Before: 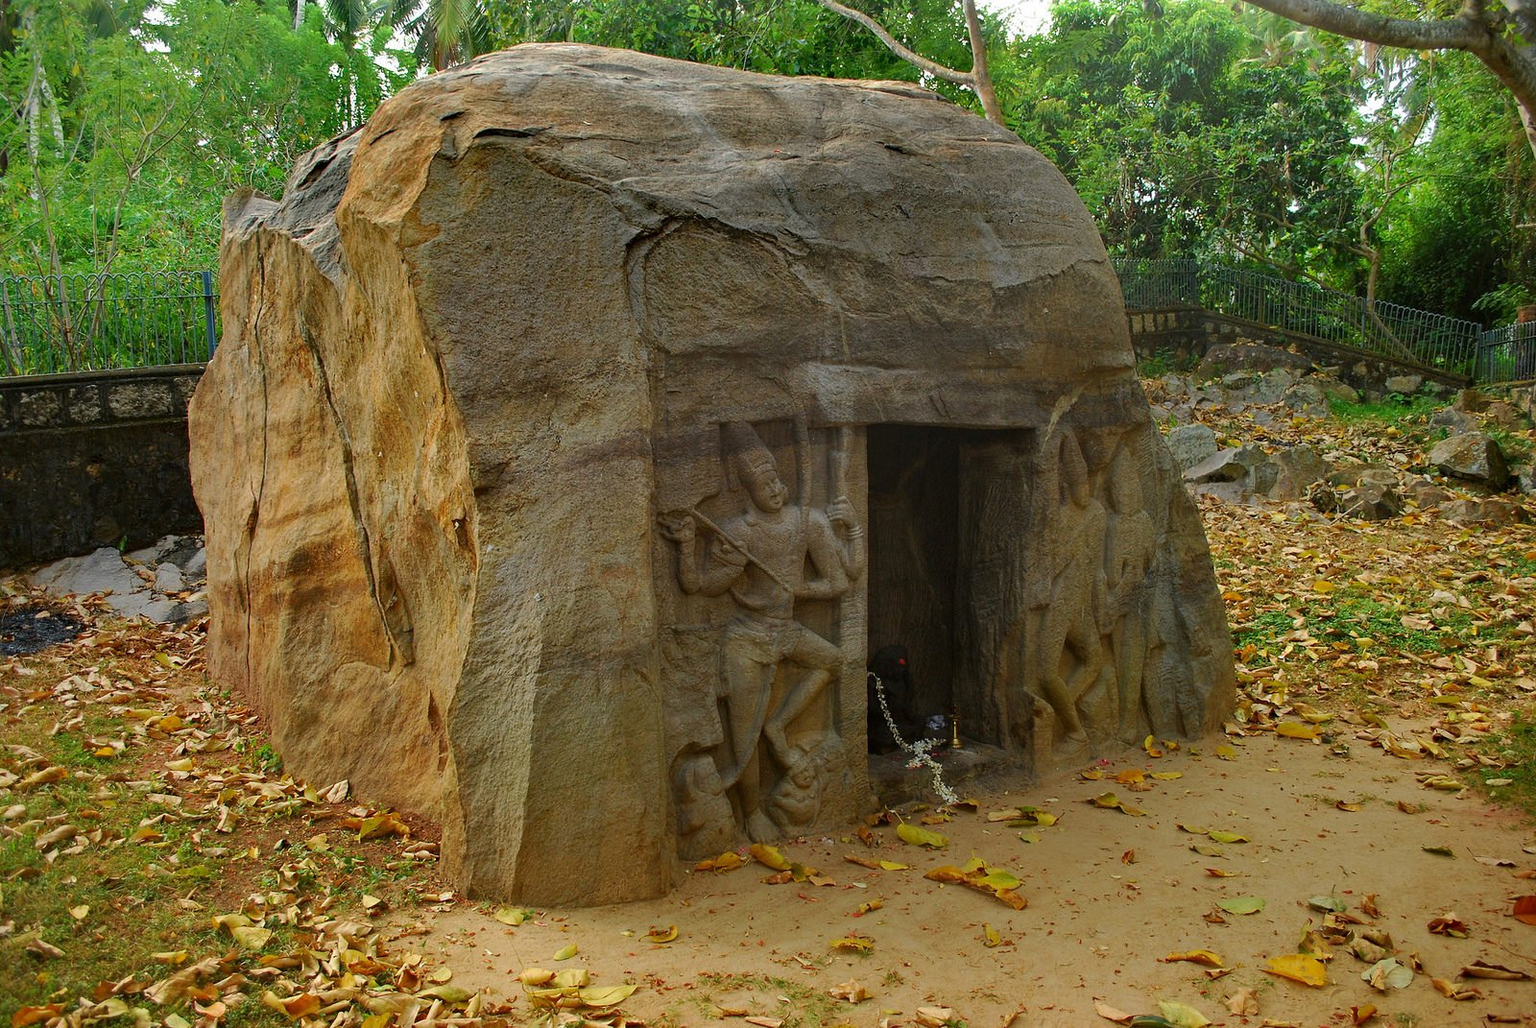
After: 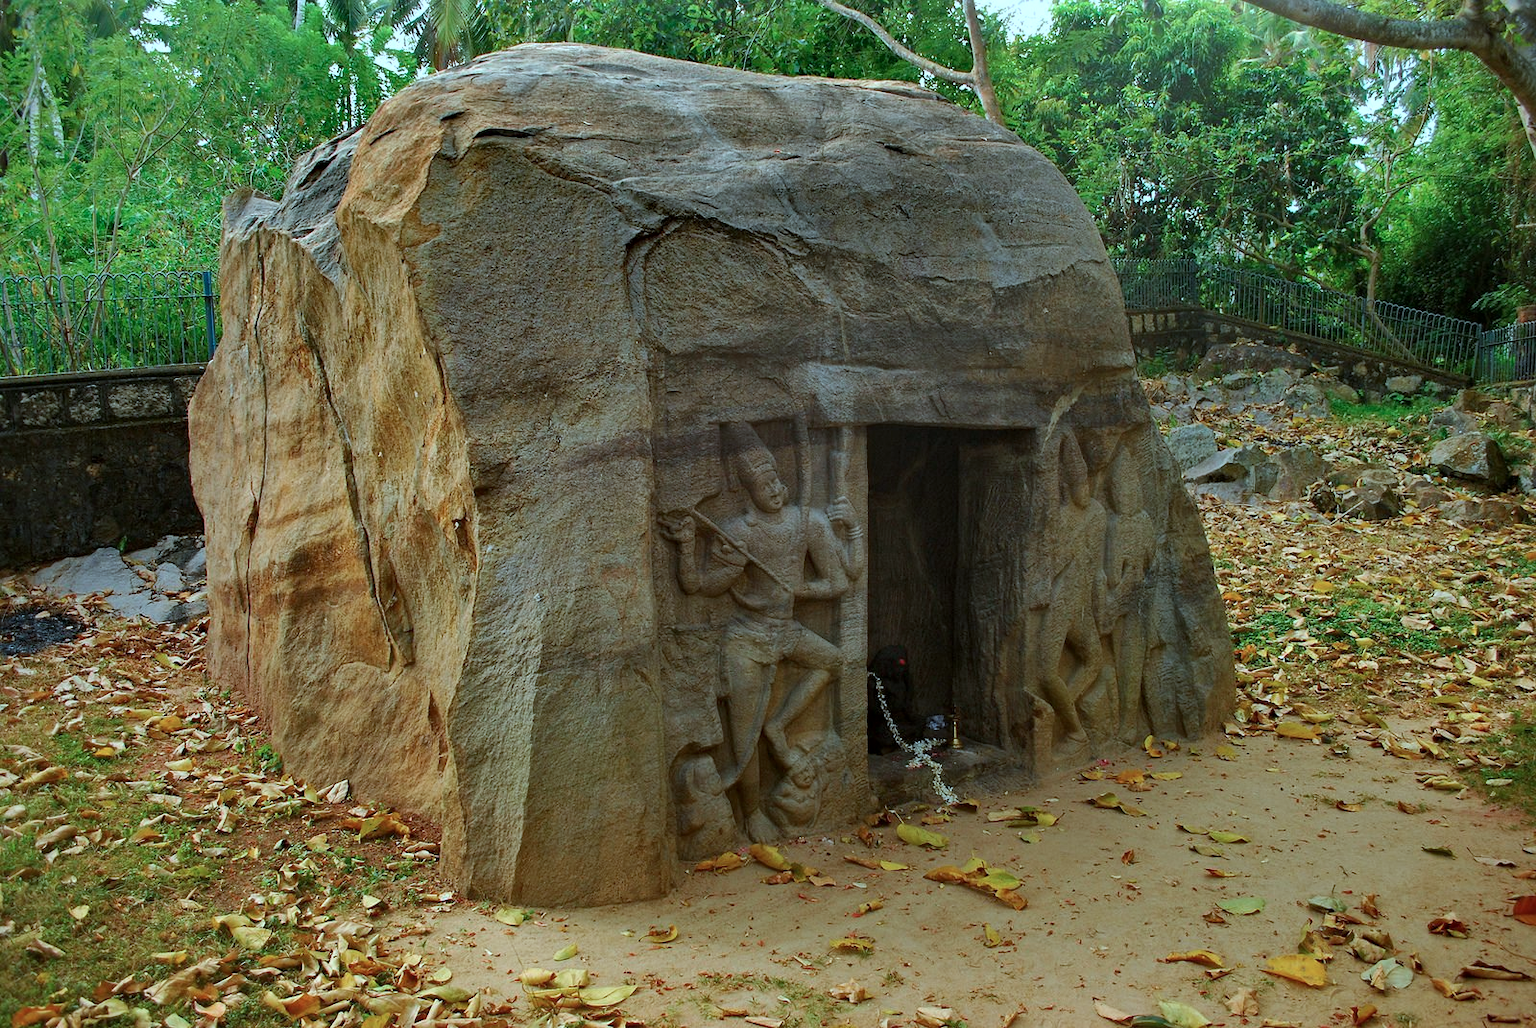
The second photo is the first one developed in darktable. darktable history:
color correction: highlights a* -10.69, highlights b* -19.19
local contrast: mode bilateral grid, contrast 20, coarseness 50, detail 120%, midtone range 0.2
